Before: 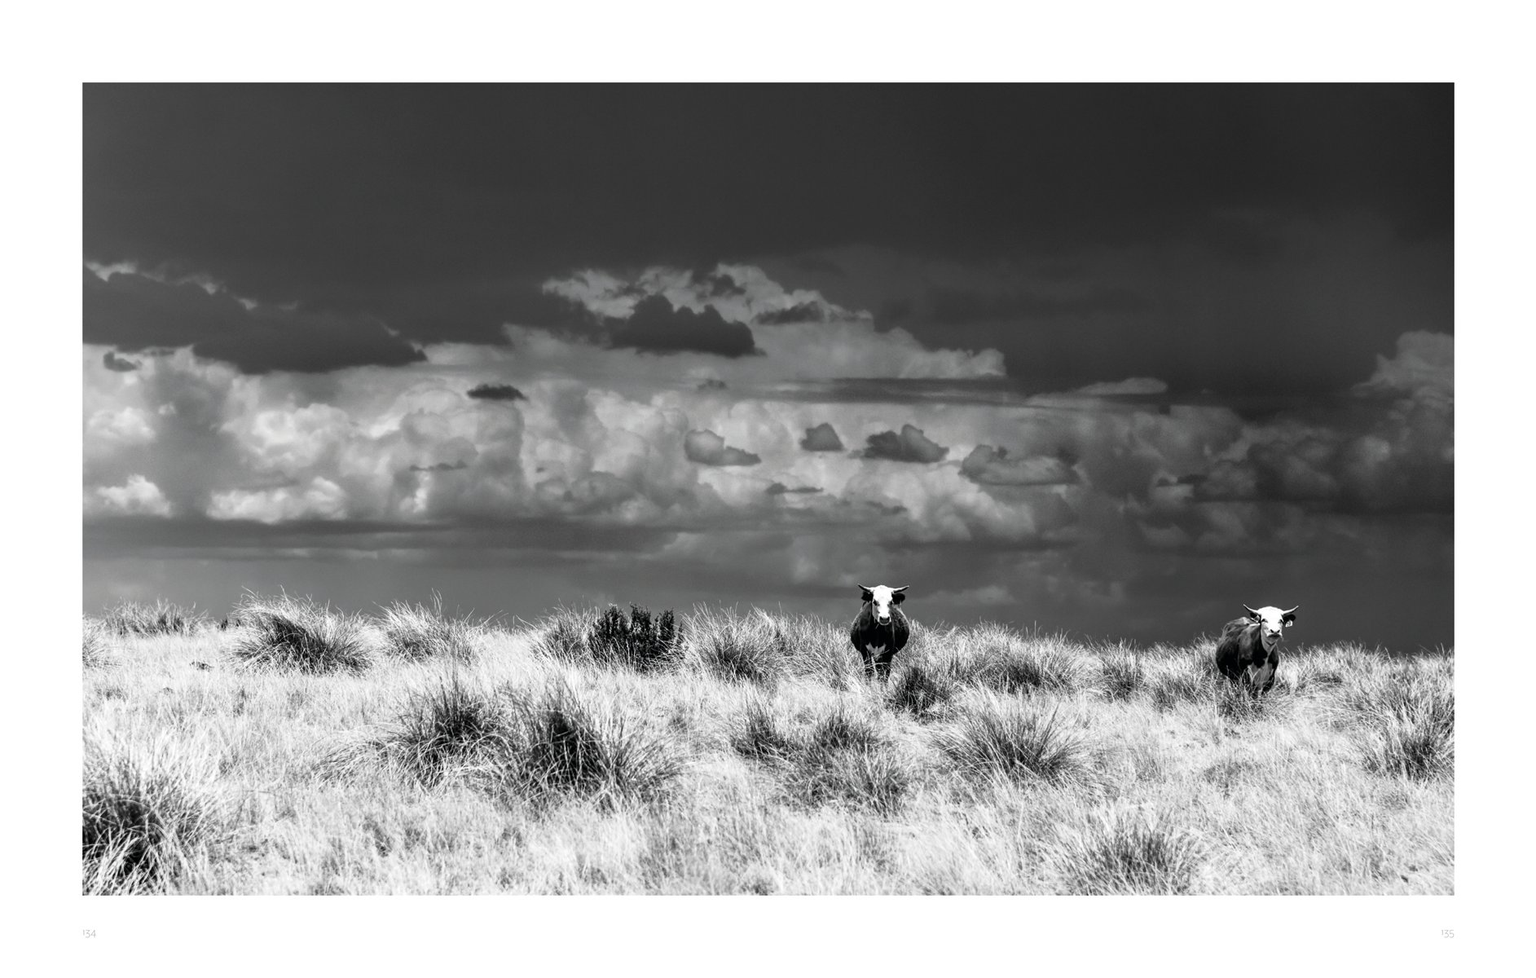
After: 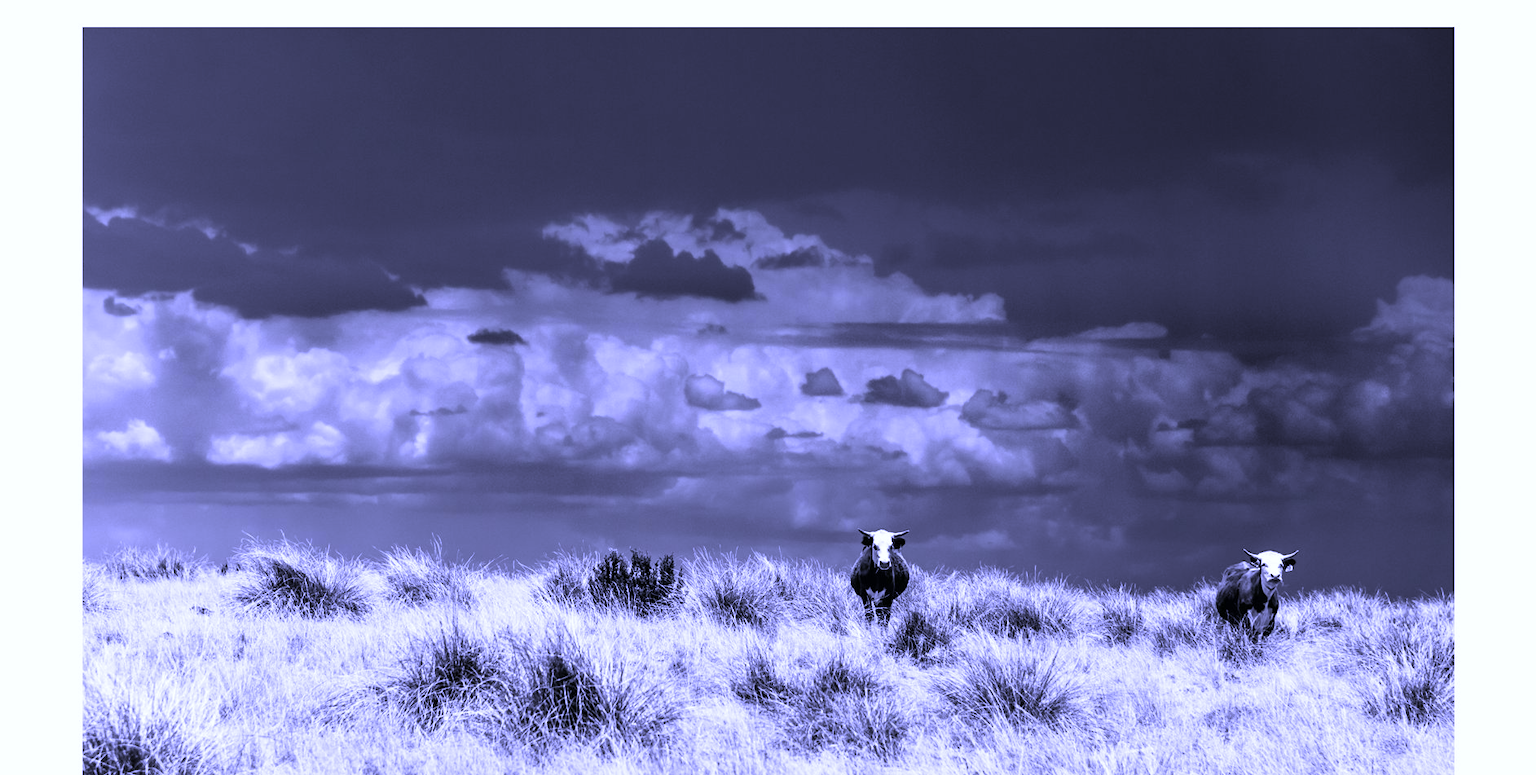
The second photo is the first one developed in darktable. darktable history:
white balance: red 0.98, blue 1.61
crop and rotate: top 5.667%, bottom 14.937%
